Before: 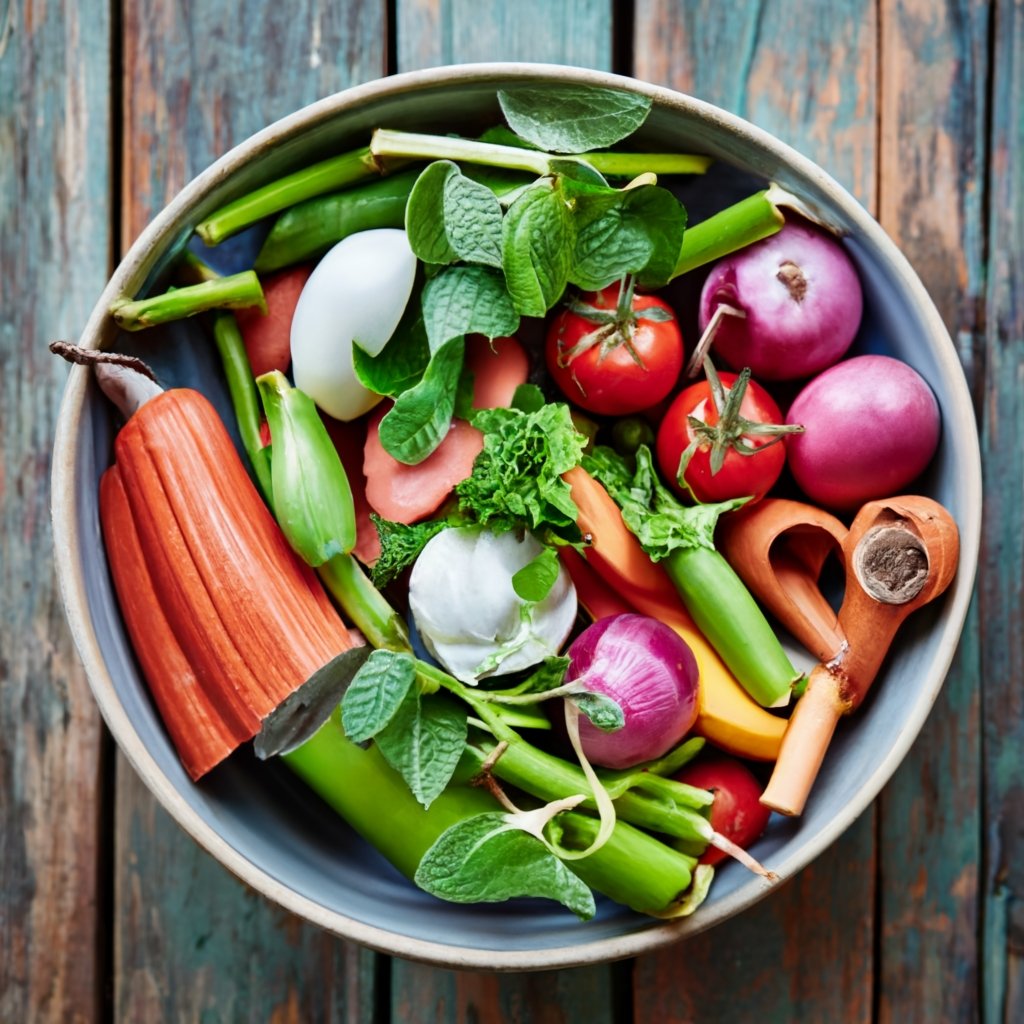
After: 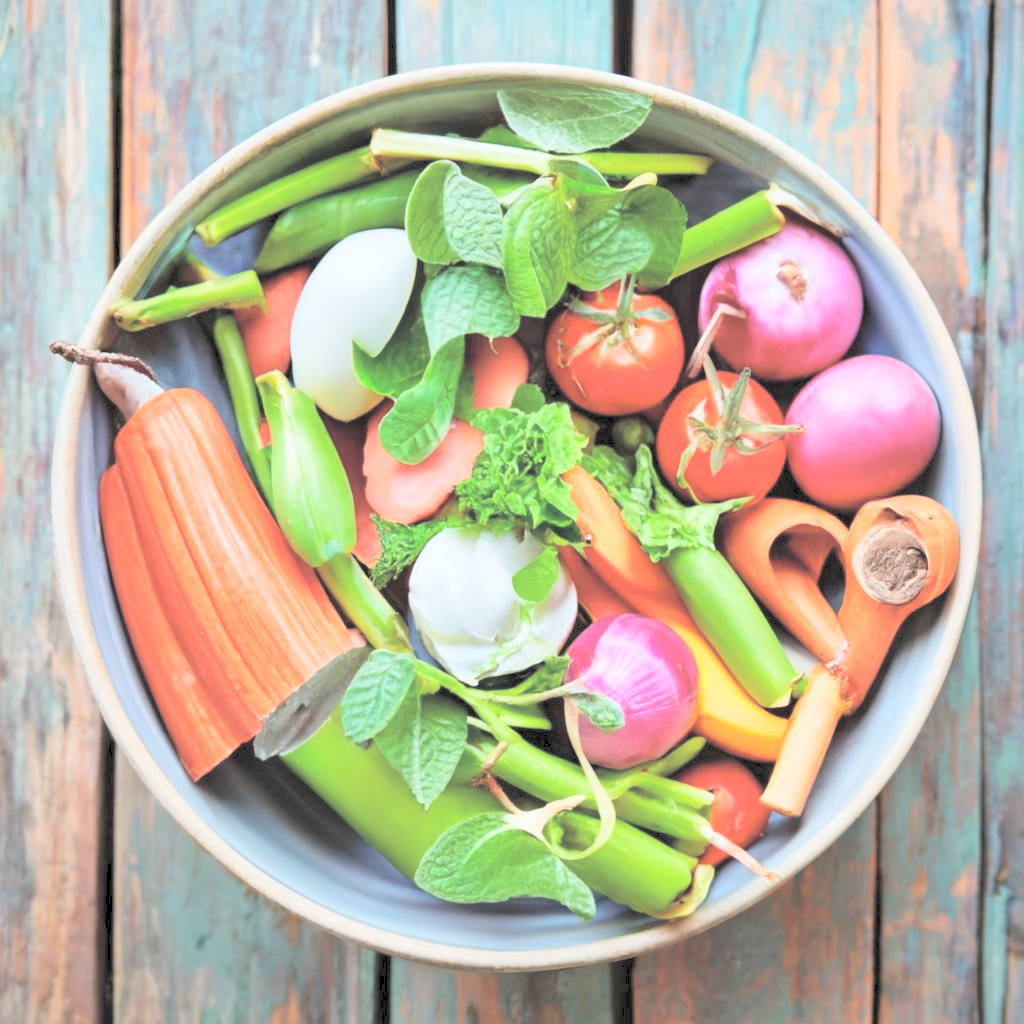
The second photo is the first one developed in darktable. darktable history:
contrast brightness saturation: brightness 0.989
